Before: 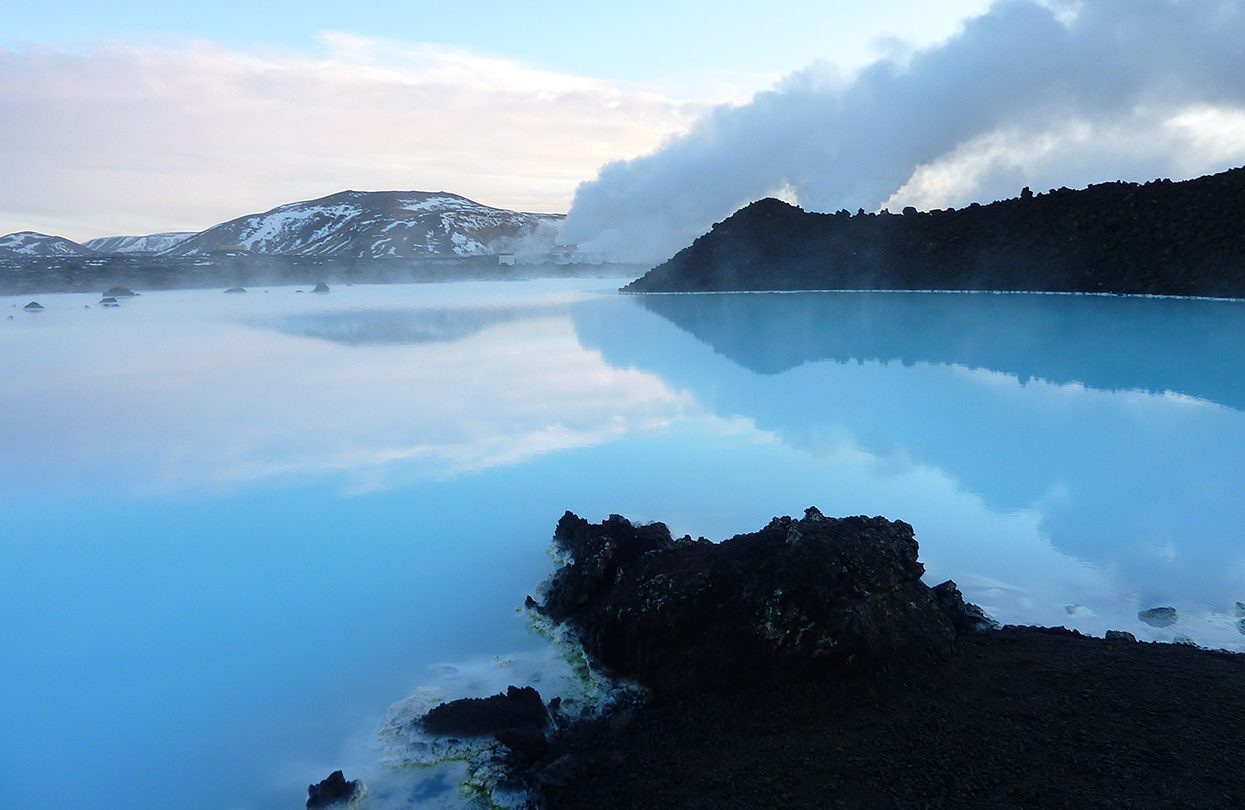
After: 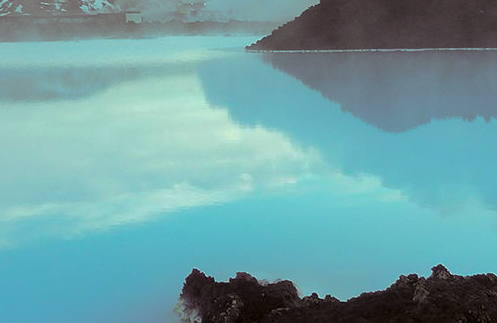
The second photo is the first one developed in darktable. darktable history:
crop: left 30%, top 30%, right 30%, bottom 30%
shadows and highlights: on, module defaults
color correction: highlights a* 8.98, highlights b* 15.09, shadows a* -0.49, shadows b* 26.52
color balance rgb: shadows lift › chroma 7.23%, shadows lift › hue 246.48°, highlights gain › chroma 5.38%, highlights gain › hue 196.93°, white fulcrum 1 EV
split-toning: shadows › saturation 0.2
